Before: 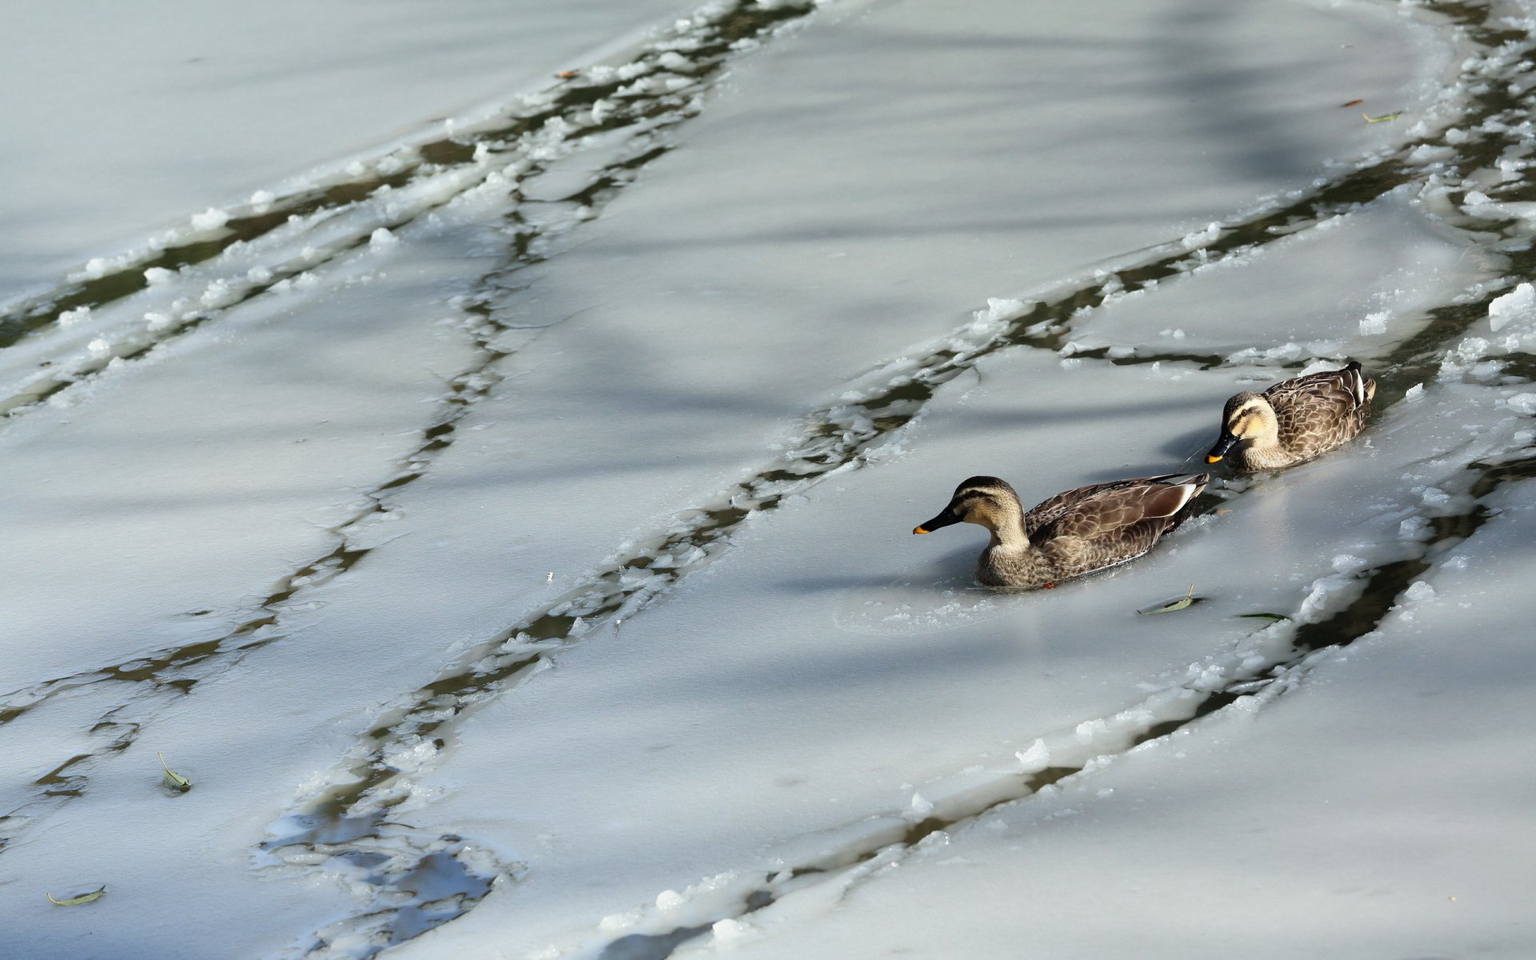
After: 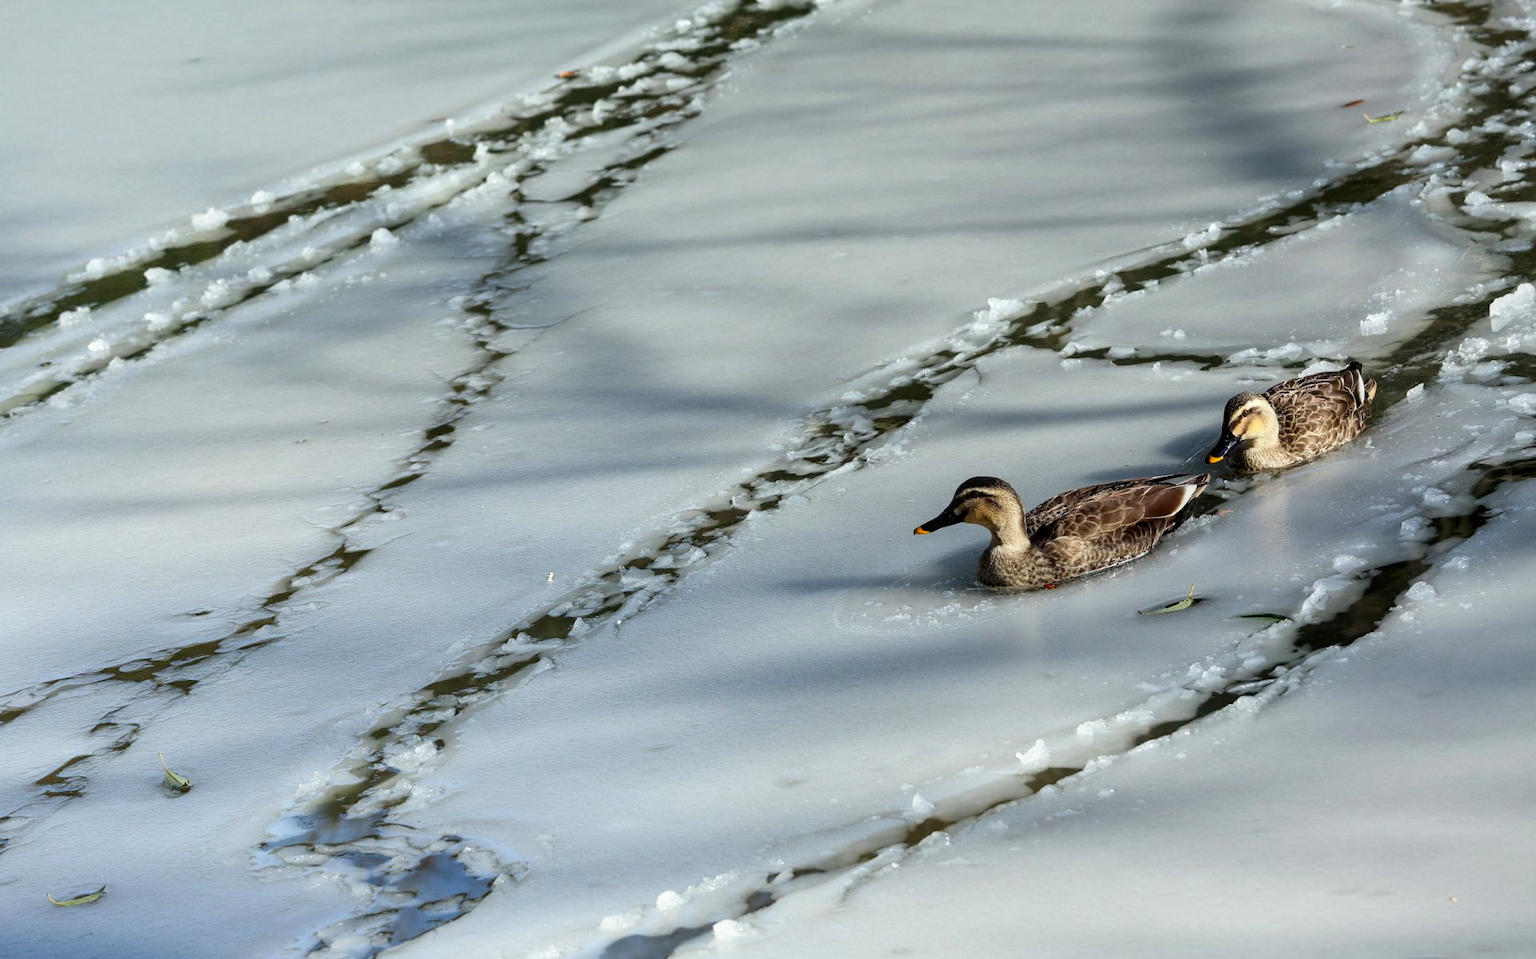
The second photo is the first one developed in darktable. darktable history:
crop: left 0.038%
contrast brightness saturation: contrast 0.036, saturation 0.163
local contrast: on, module defaults
